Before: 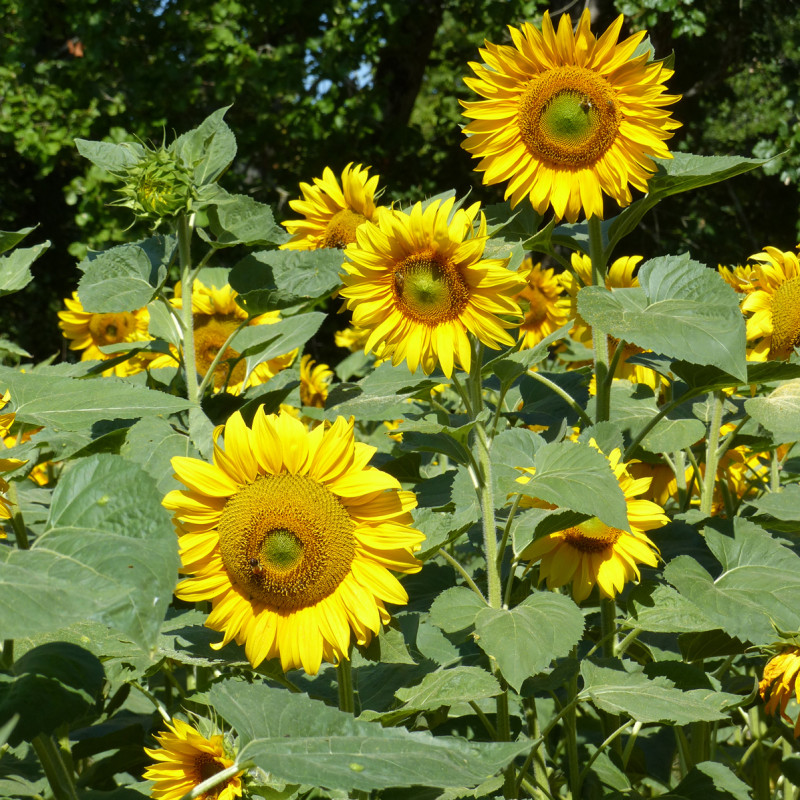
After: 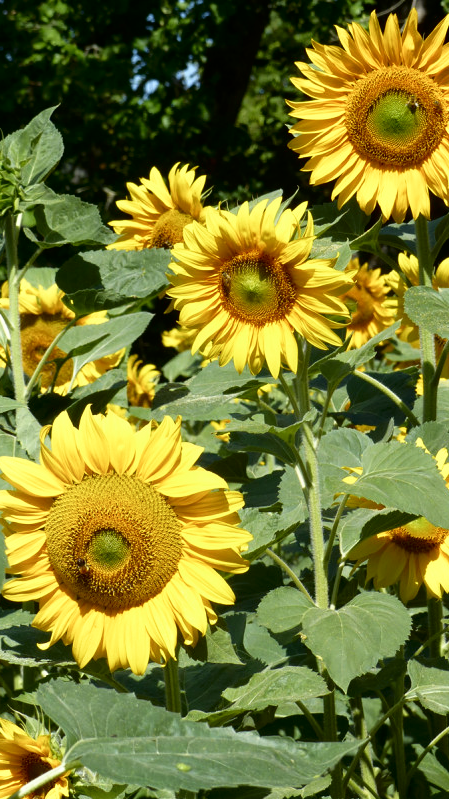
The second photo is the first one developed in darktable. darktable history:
shadows and highlights: shadows -63.88, white point adjustment -5.34, highlights 61.82
crop: left 21.727%, right 22.052%, bottom 0.013%
exposure: compensate highlight preservation false
